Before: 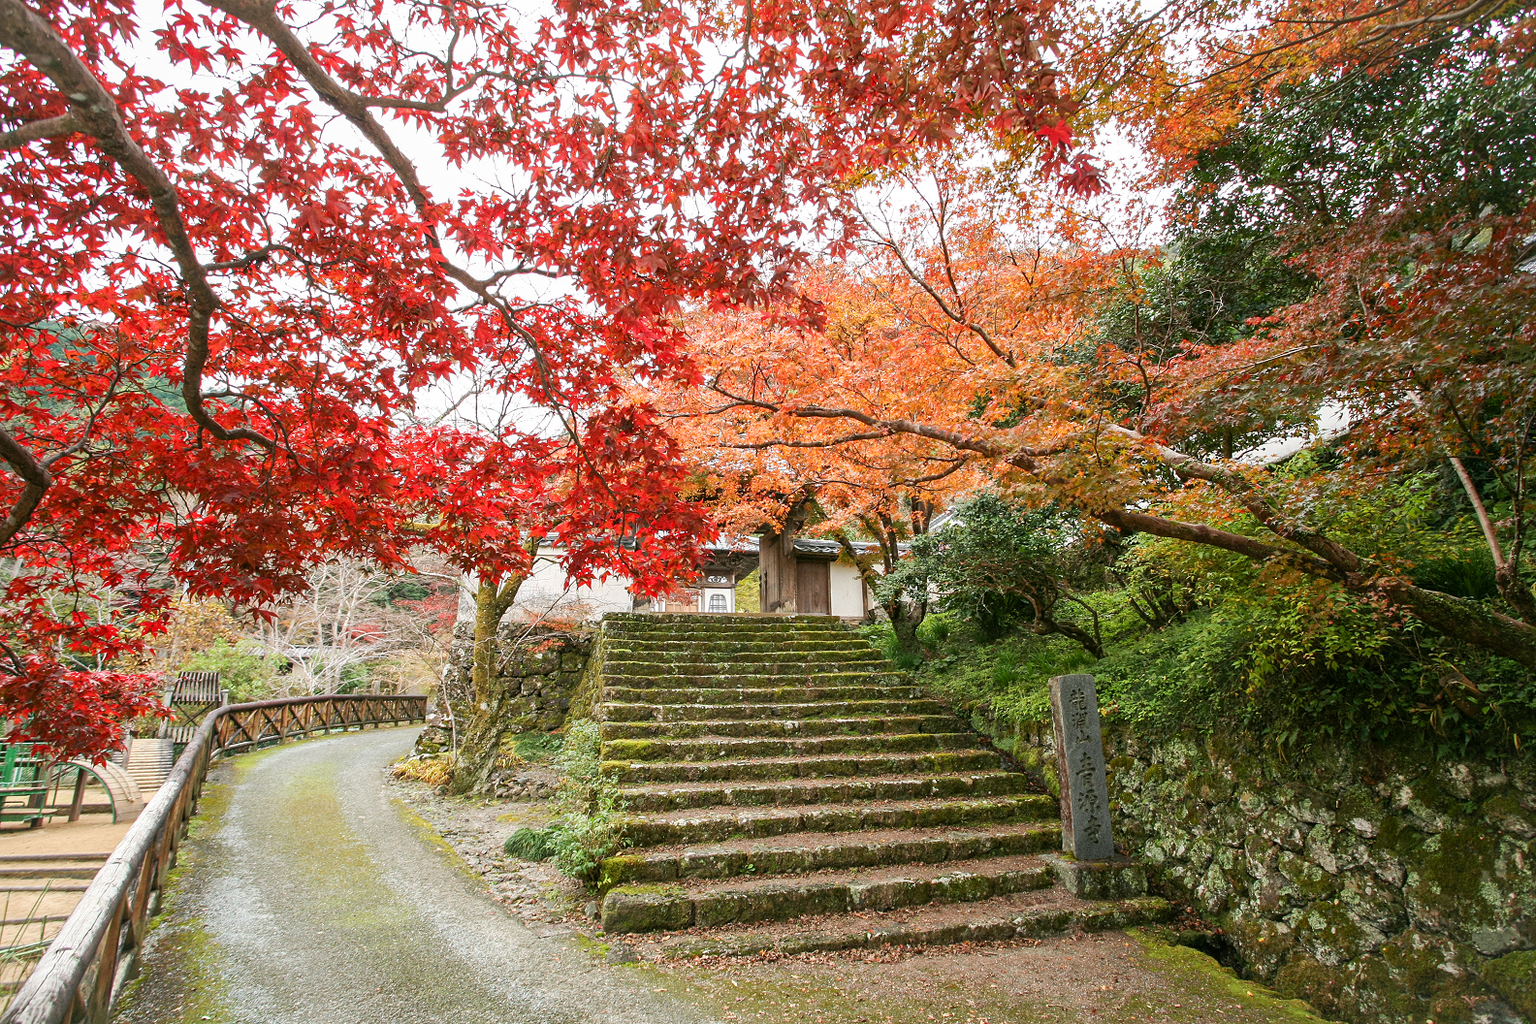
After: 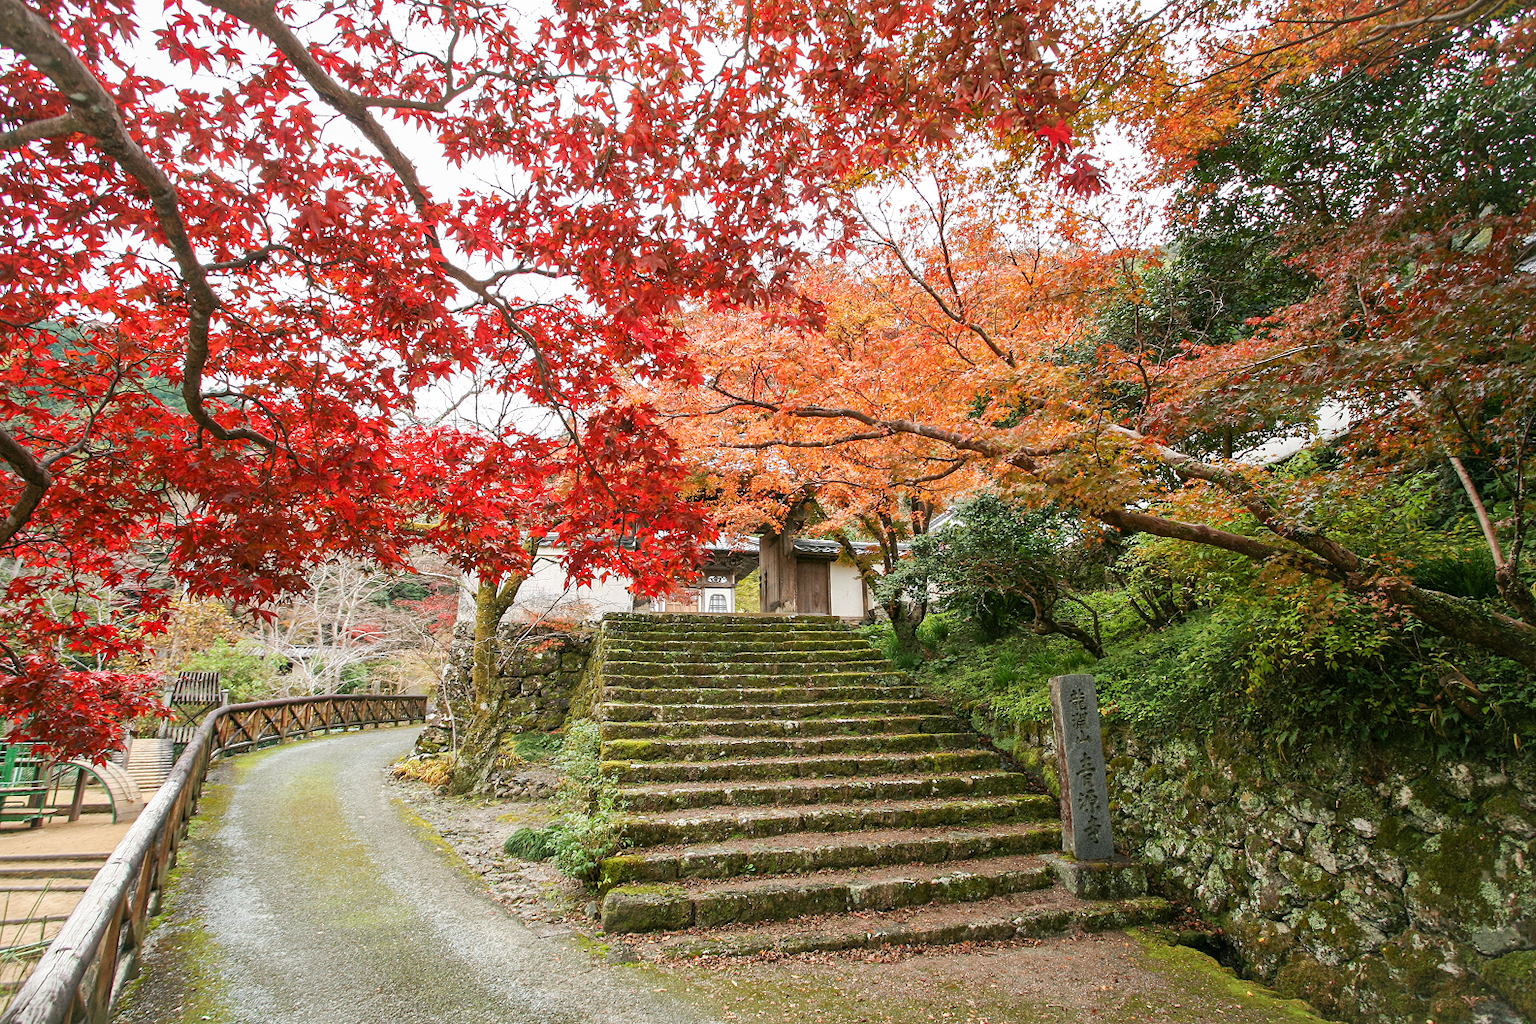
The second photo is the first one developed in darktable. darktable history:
shadows and highlights: radius 126.16, shadows 30.53, highlights -30.66, low approximation 0.01, soften with gaussian
